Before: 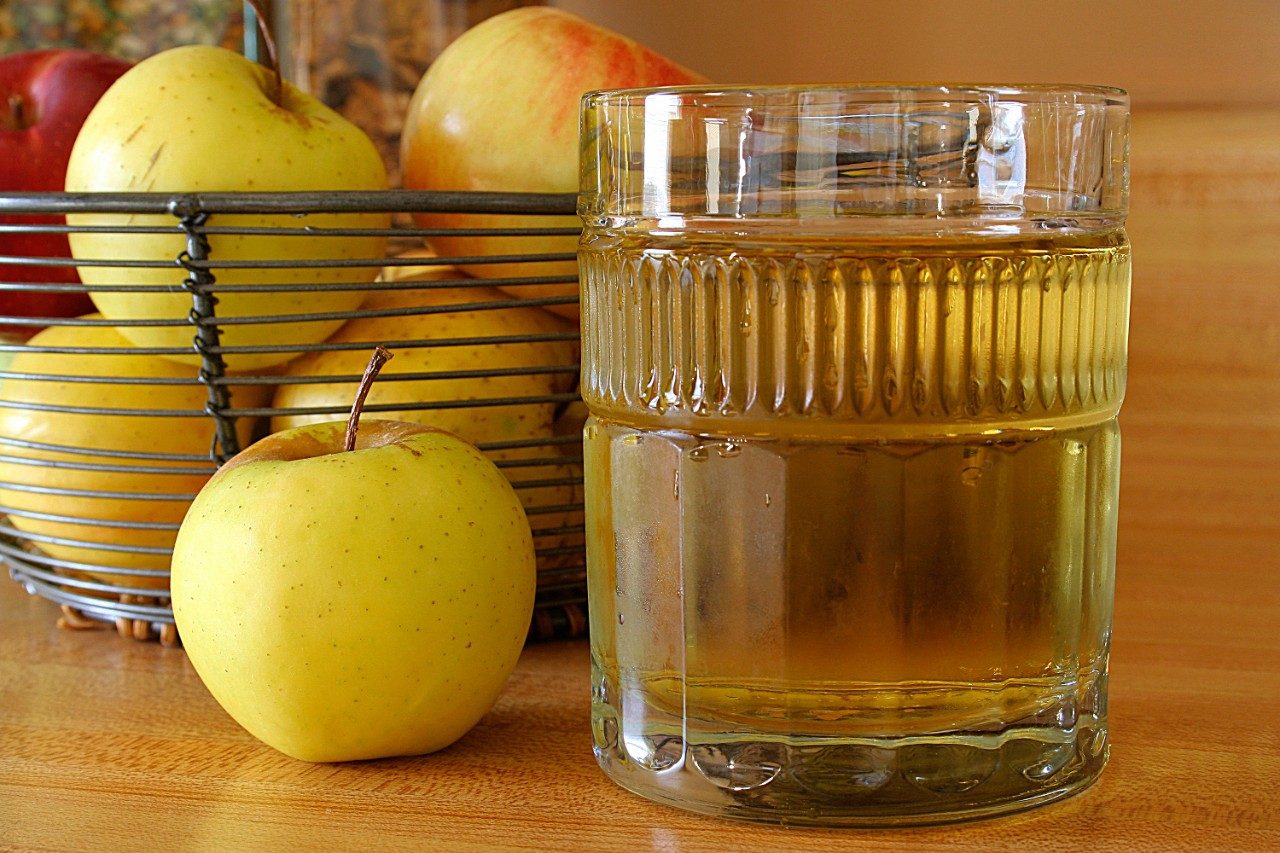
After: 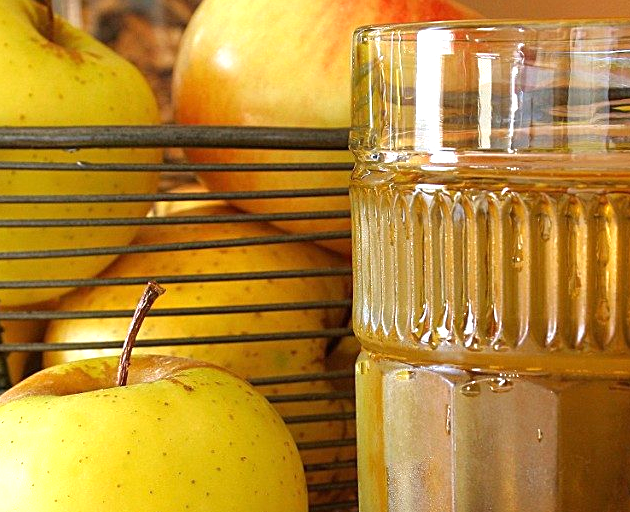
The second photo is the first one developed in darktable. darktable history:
crop: left 17.835%, top 7.675%, right 32.881%, bottom 32.213%
exposure: exposure 0.661 EV, compensate highlight preservation false
